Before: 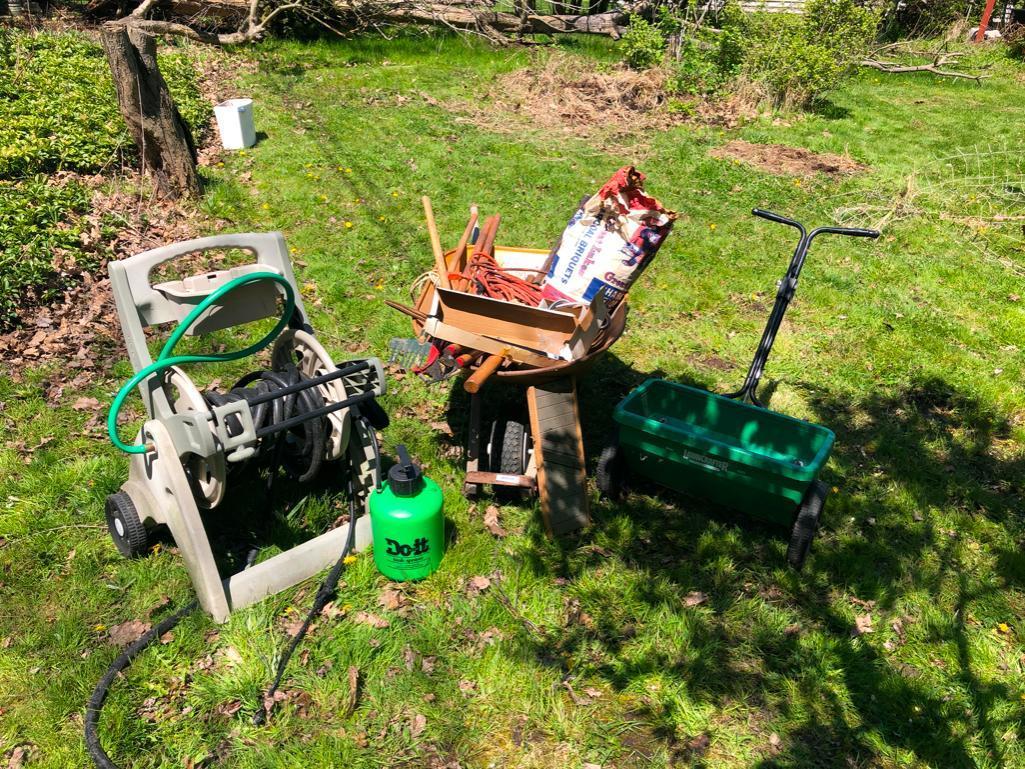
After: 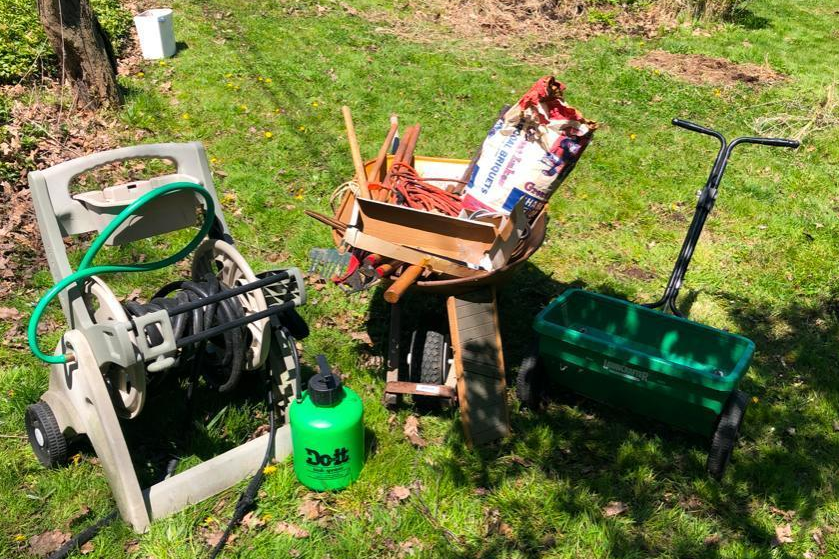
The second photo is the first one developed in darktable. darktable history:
crop: left 7.849%, top 11.82%, right 10.278%, bottom 15.408%
